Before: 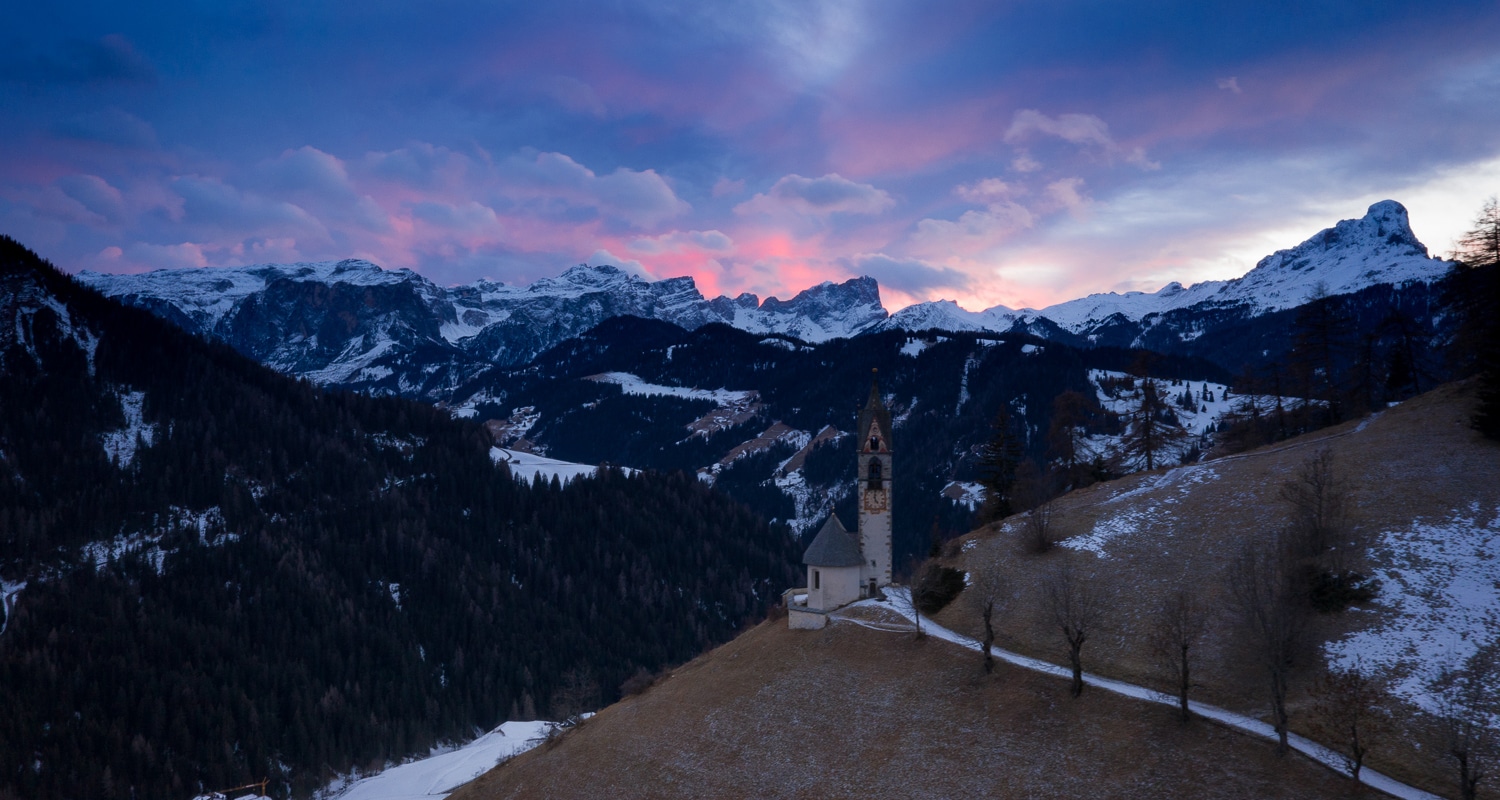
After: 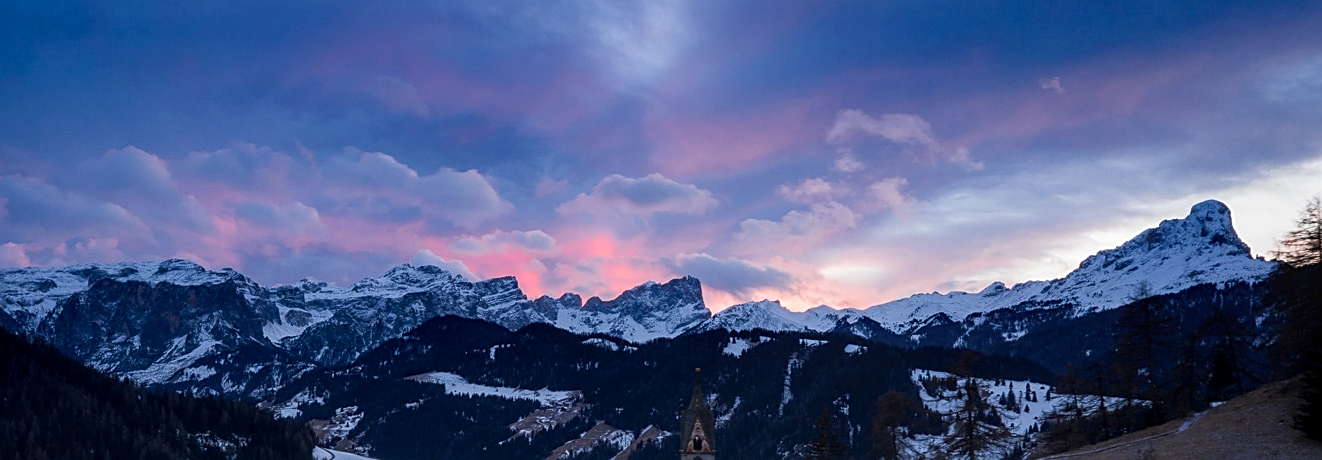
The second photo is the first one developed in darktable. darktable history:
sharpen: on, module defaults
crop and rotate: left 11.817%, bottom 42.405%
tone equalizer: on, module defaults
local contrast: on, module defaults
